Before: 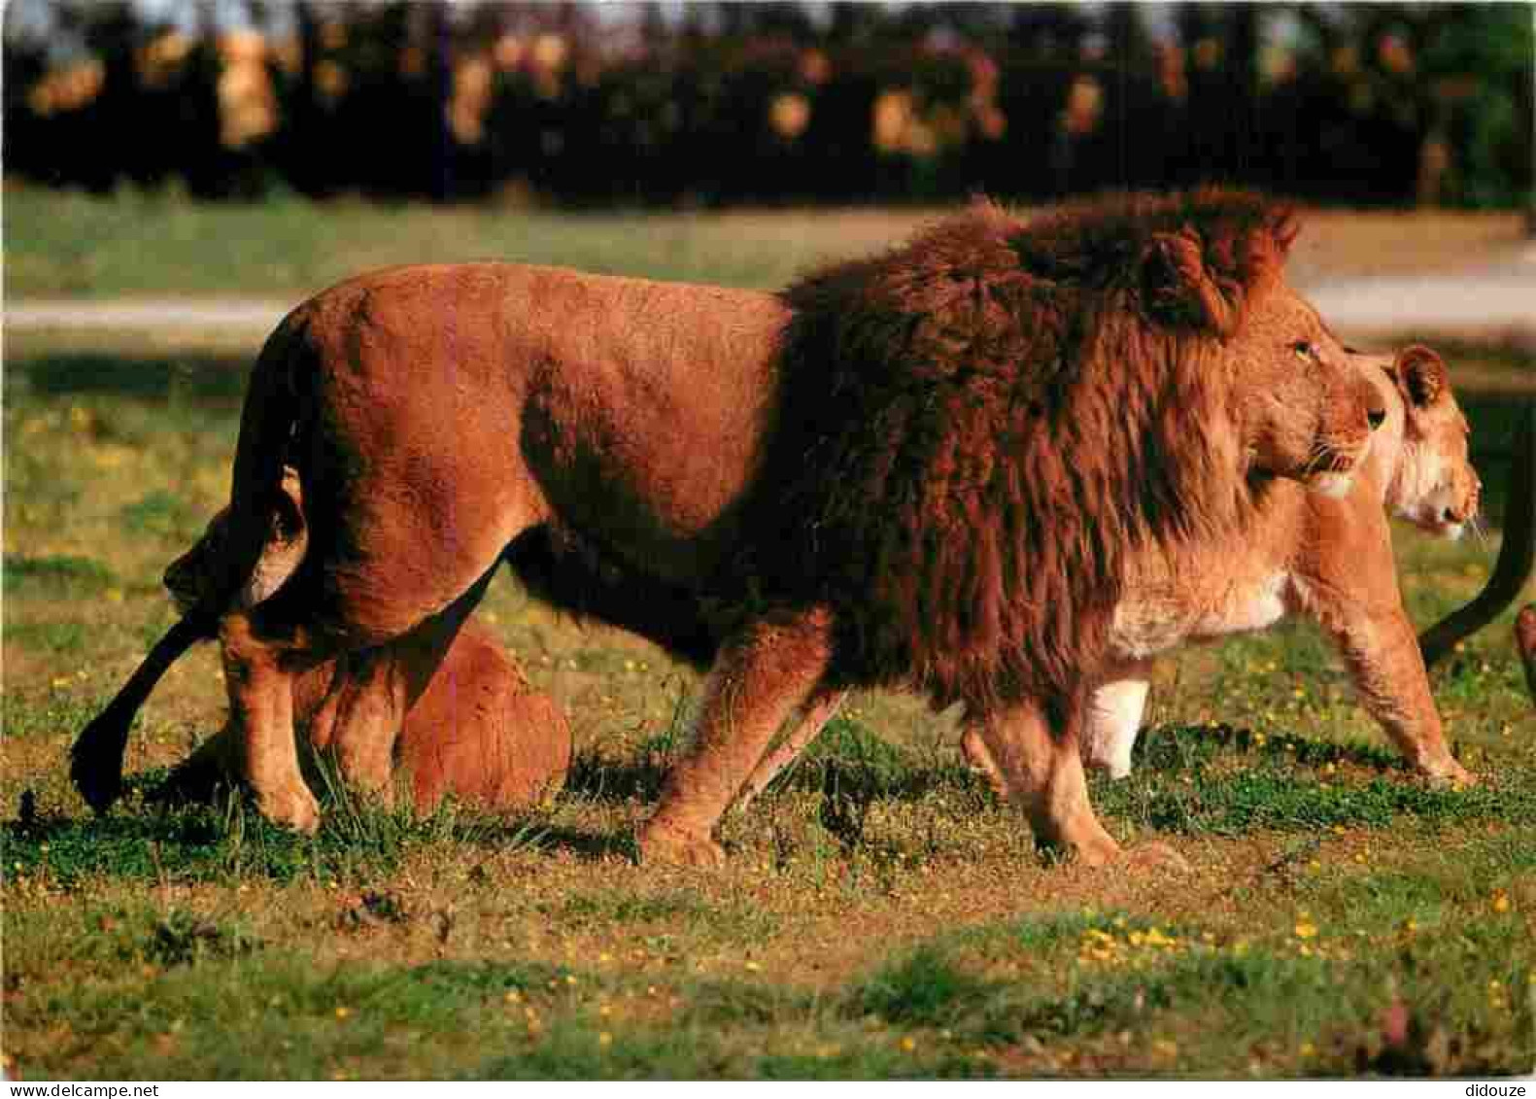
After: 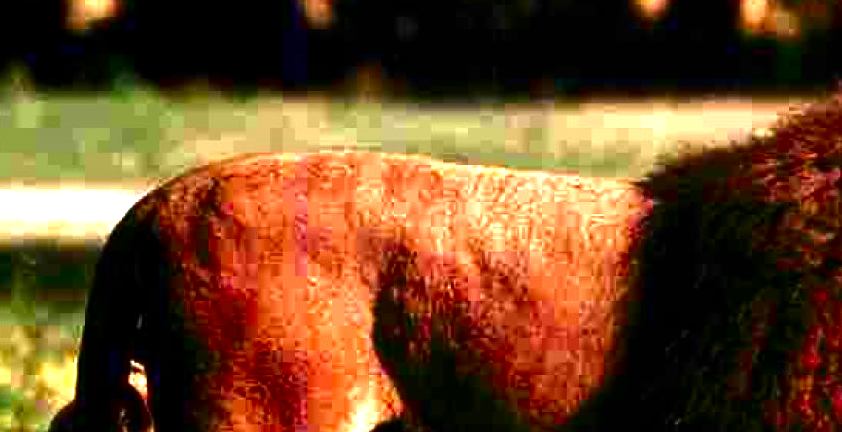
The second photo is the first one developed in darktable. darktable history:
exposure: black level correction 0, exposure 1.365 EV, compensate highlight preservation false
crop: left 10.297%, top 10.552%, right 36.441%, bottom 51.243%
contrast brightness saturation: brightness -0.522
tone equalizer: -8 EV -0.414 EV, -7 EV -0.386 EV, -6 EV -0.305 EV, -5 EV -0.249 EV, -3 EV 0.203 EV, -2 EV 0.311 EV, -1 EV 0.392 EV, +0 EV 0.396 EV
